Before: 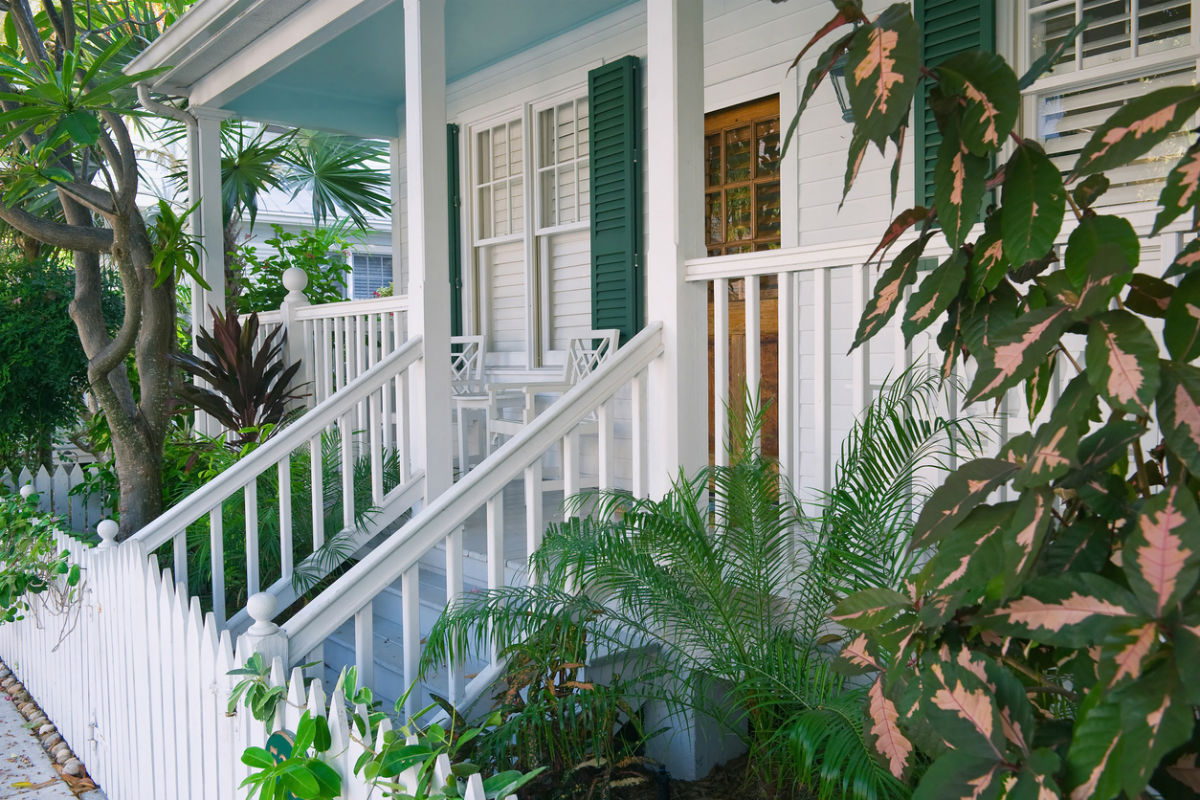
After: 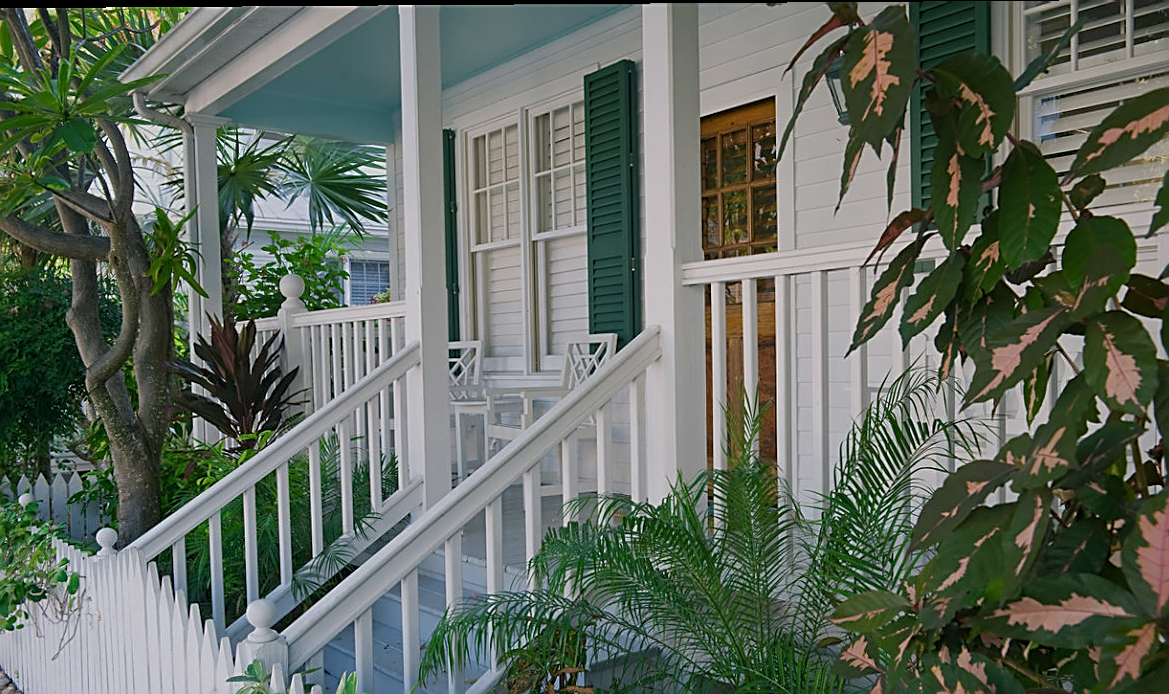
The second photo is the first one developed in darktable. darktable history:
sharpen: amount 0.753
exposure: exposure -0.584 EV, compensate highlight preservation false
crop and rotate: angle 0.421°, left 0.422%, right 2.577%, bottom 14.102%
